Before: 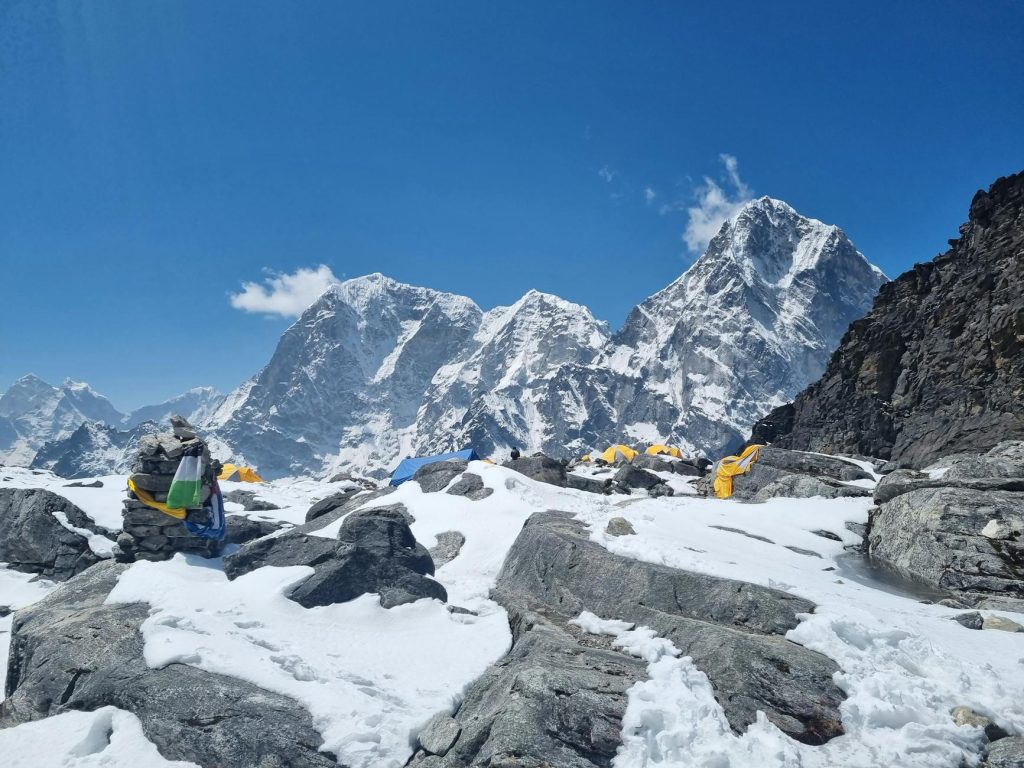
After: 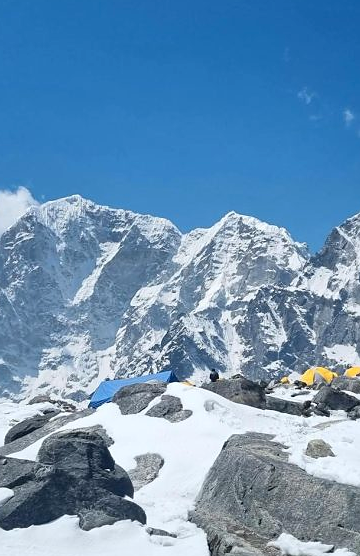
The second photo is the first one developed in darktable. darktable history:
contrast brightness saturation: contrast 0.1, brightness 0.03, saturation 0.09
sharpen: radius 1
crop and rotate: left 29.476%, top 10.214%, right 35.32%, bottom 17.333%
